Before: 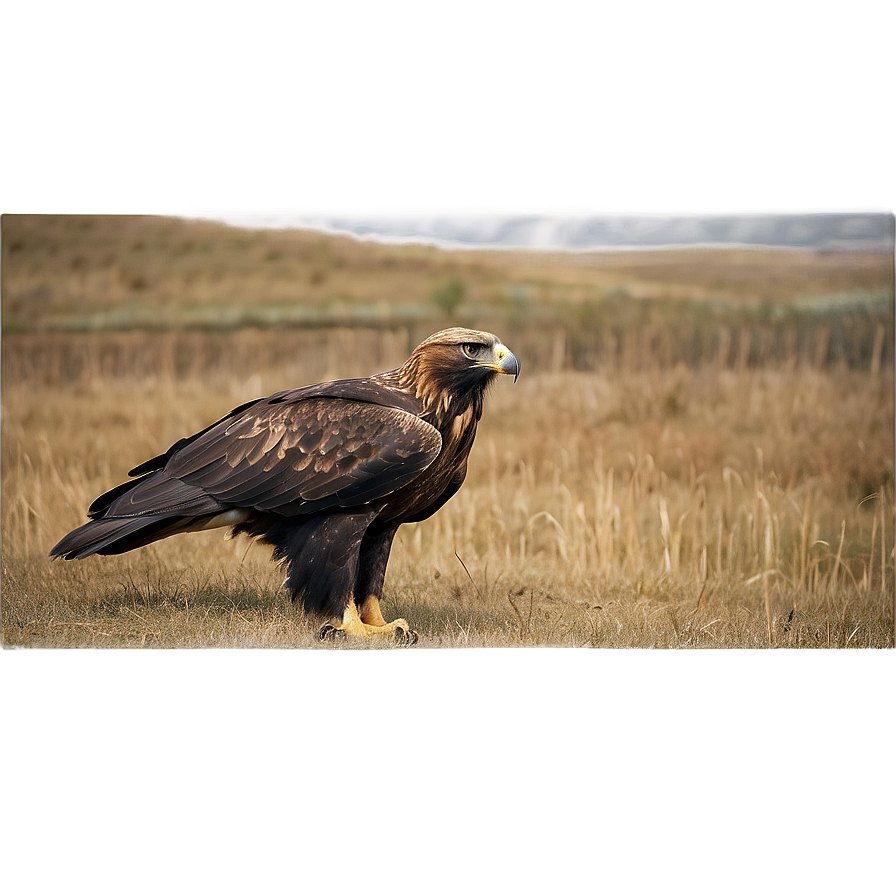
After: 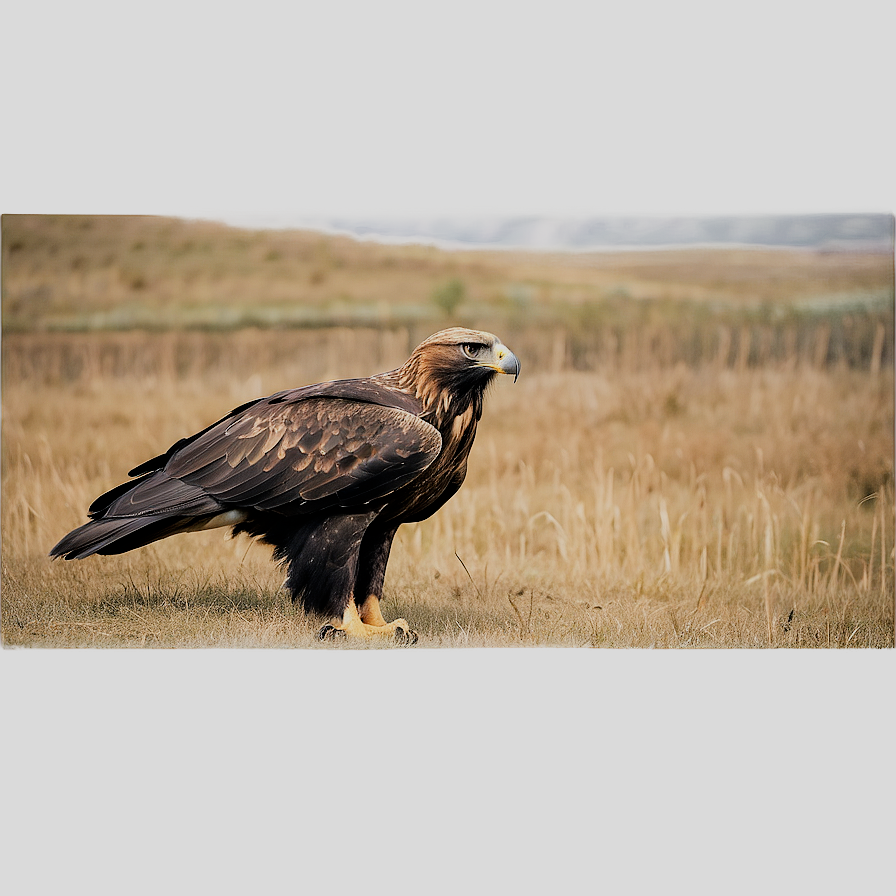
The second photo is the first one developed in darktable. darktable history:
exposure: black level correction 0.001, exposure 0.5 EV, compensate highlight preservation false
filmic rgb: black relative exposure -6.84 EV, white relative exposure 5.86 EV, threshold 2.98 EV, hardness 2.7, enable highlight reconstruction true
